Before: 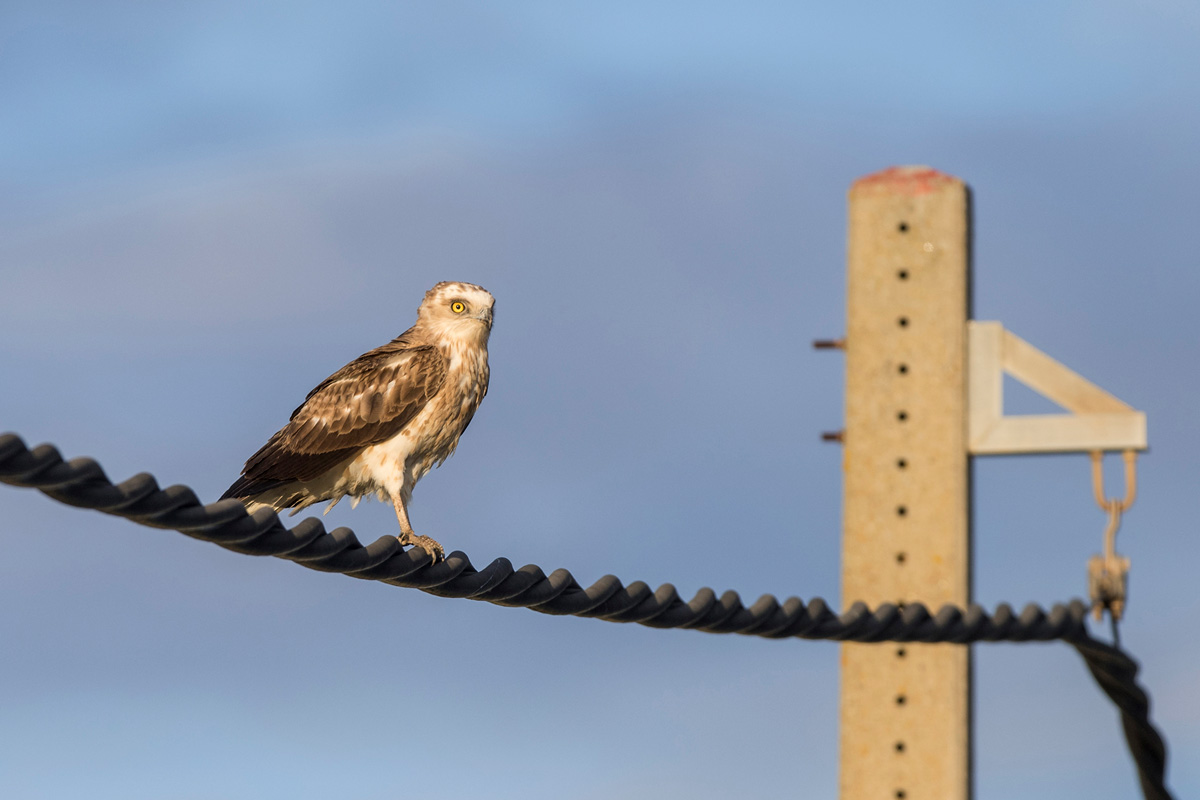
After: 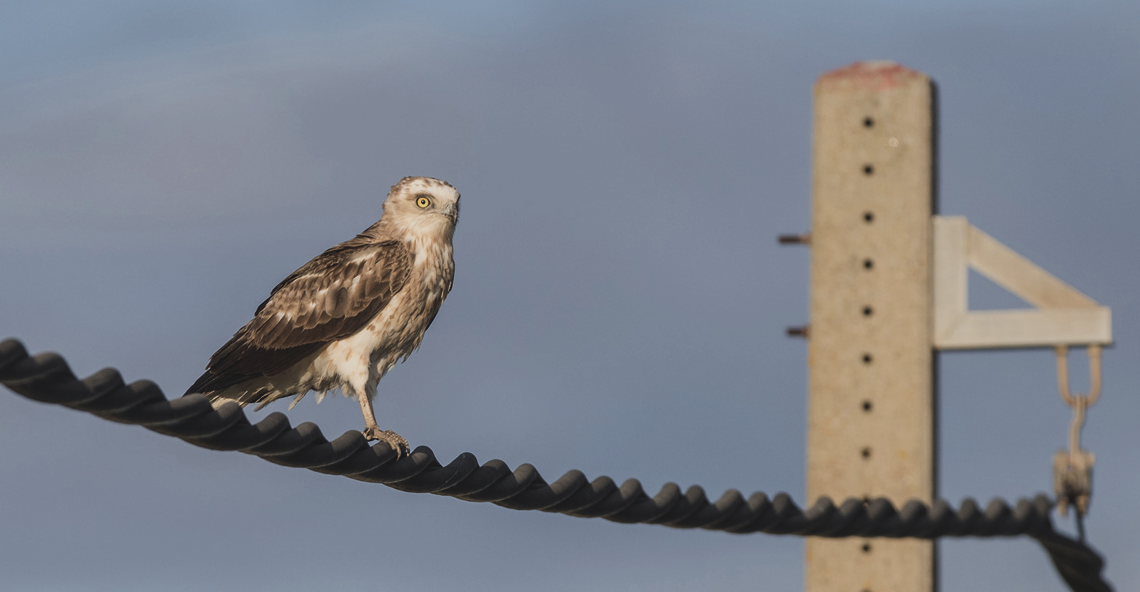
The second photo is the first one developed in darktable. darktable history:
exposure: black level correction -0.015, exposure -0.5 EV, compensate highlight preservation false
contrast brightness saturation: contrast 0.1, saturation -0.3
crop and rotate: left 2.991%, top 13.302%, right 1.981%, bottom 12.636%
